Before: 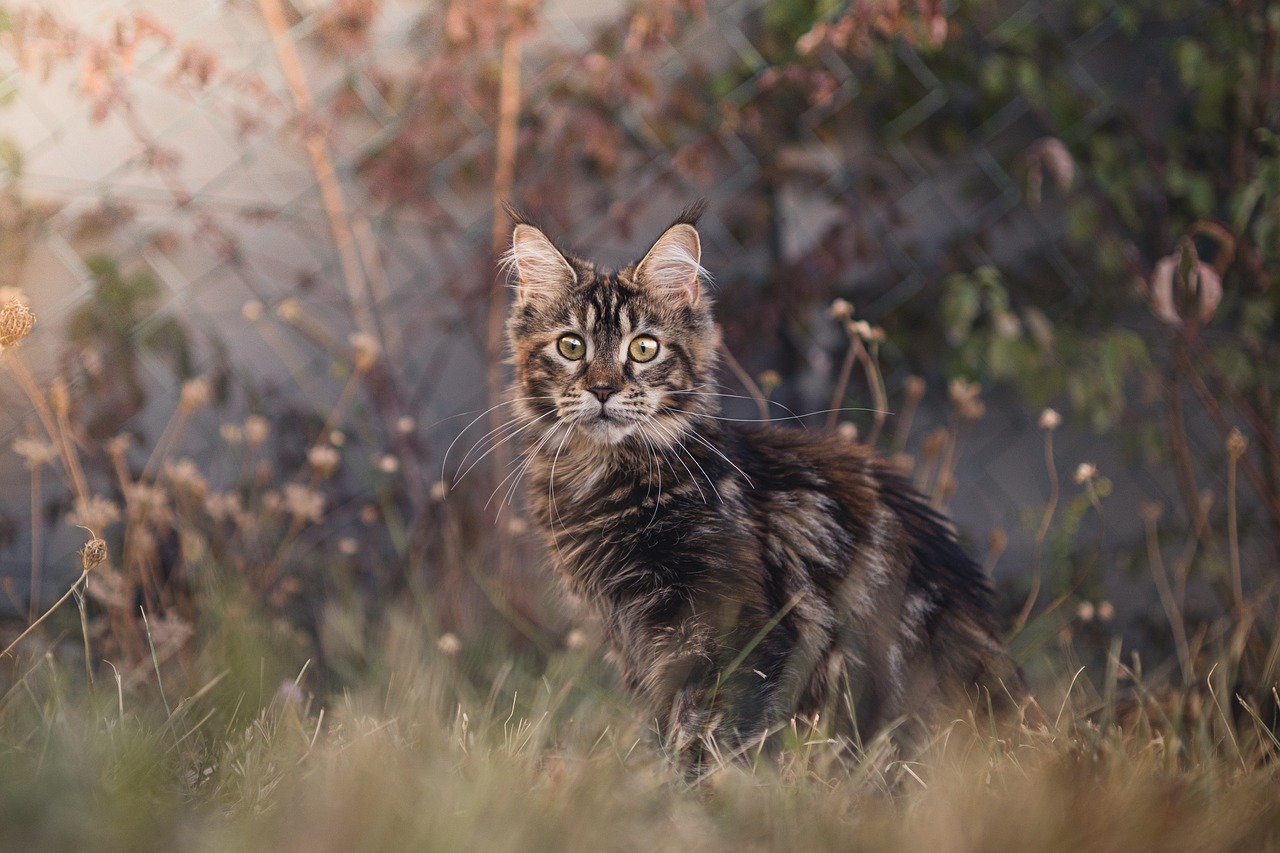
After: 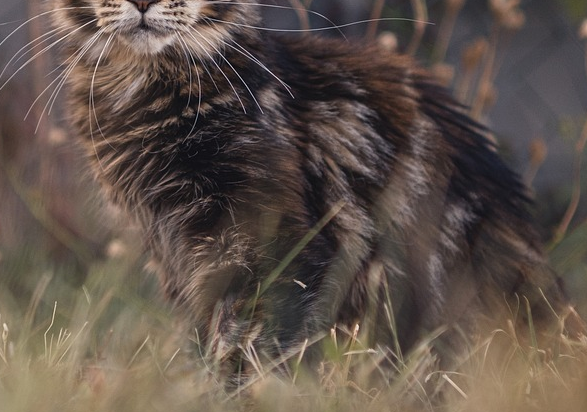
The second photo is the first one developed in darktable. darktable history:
crop: left 35.976%, top 45.819%, right 18.162%, bottom 5.807%
white balance: emerald 1
